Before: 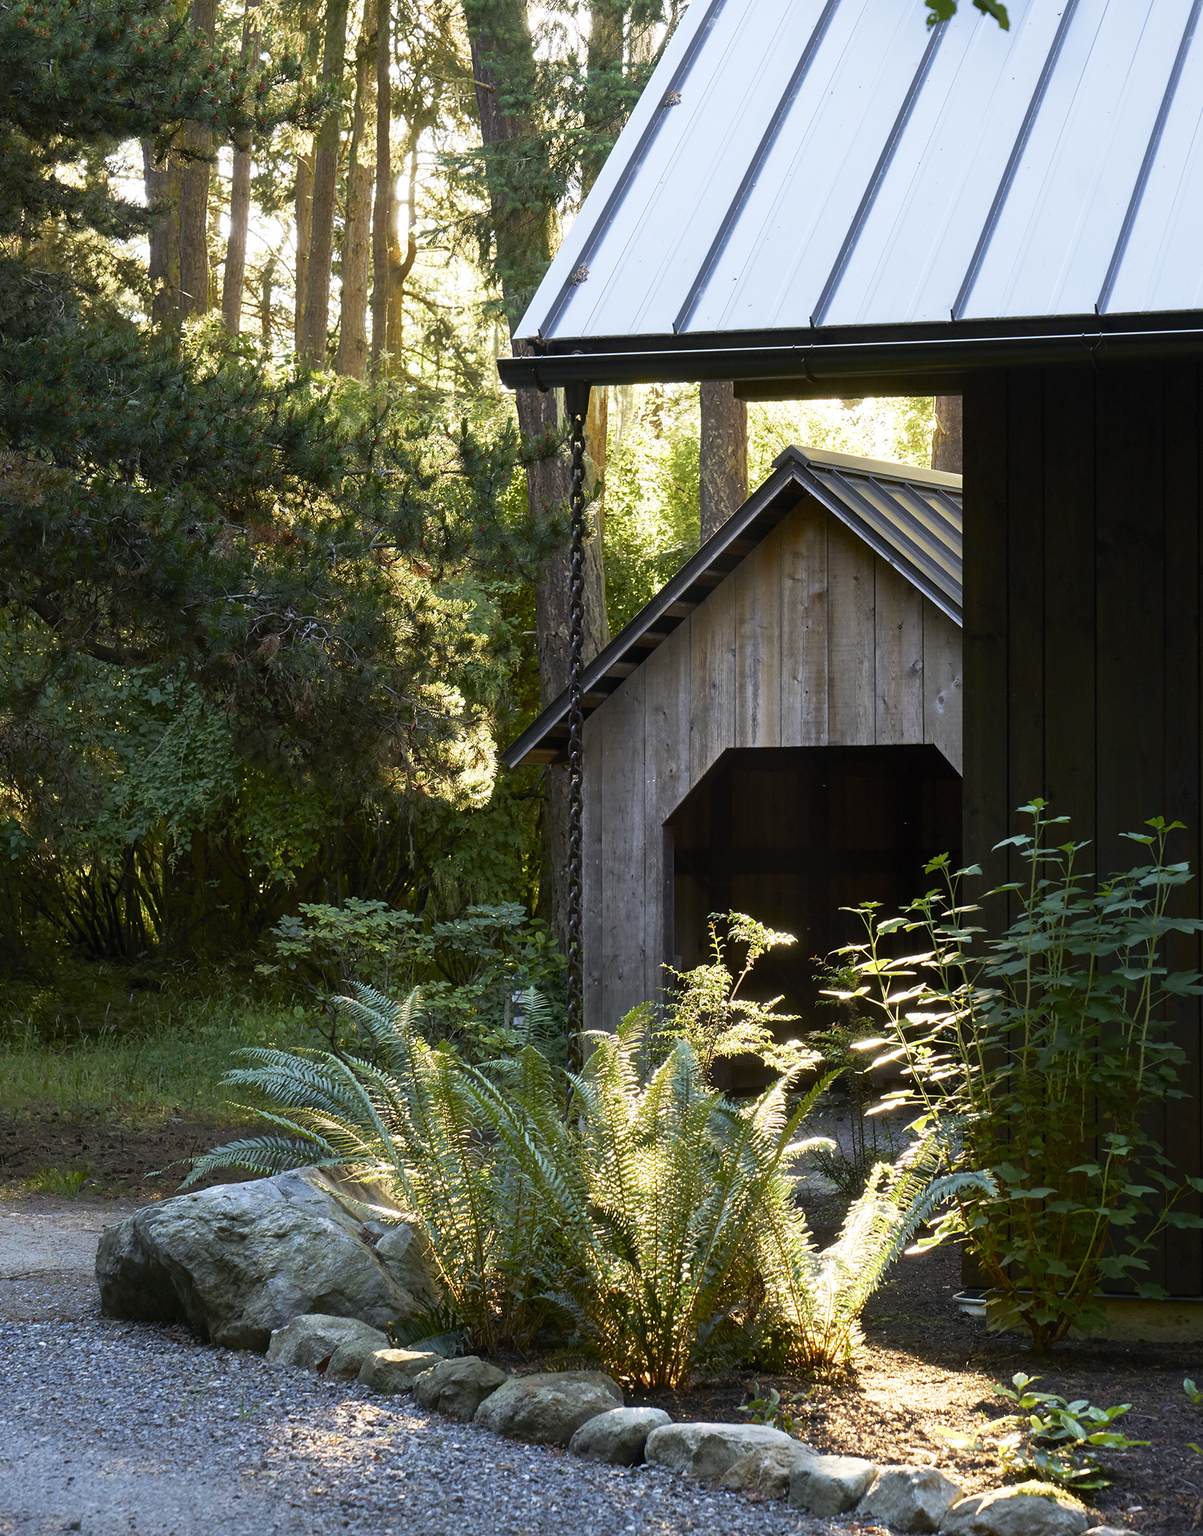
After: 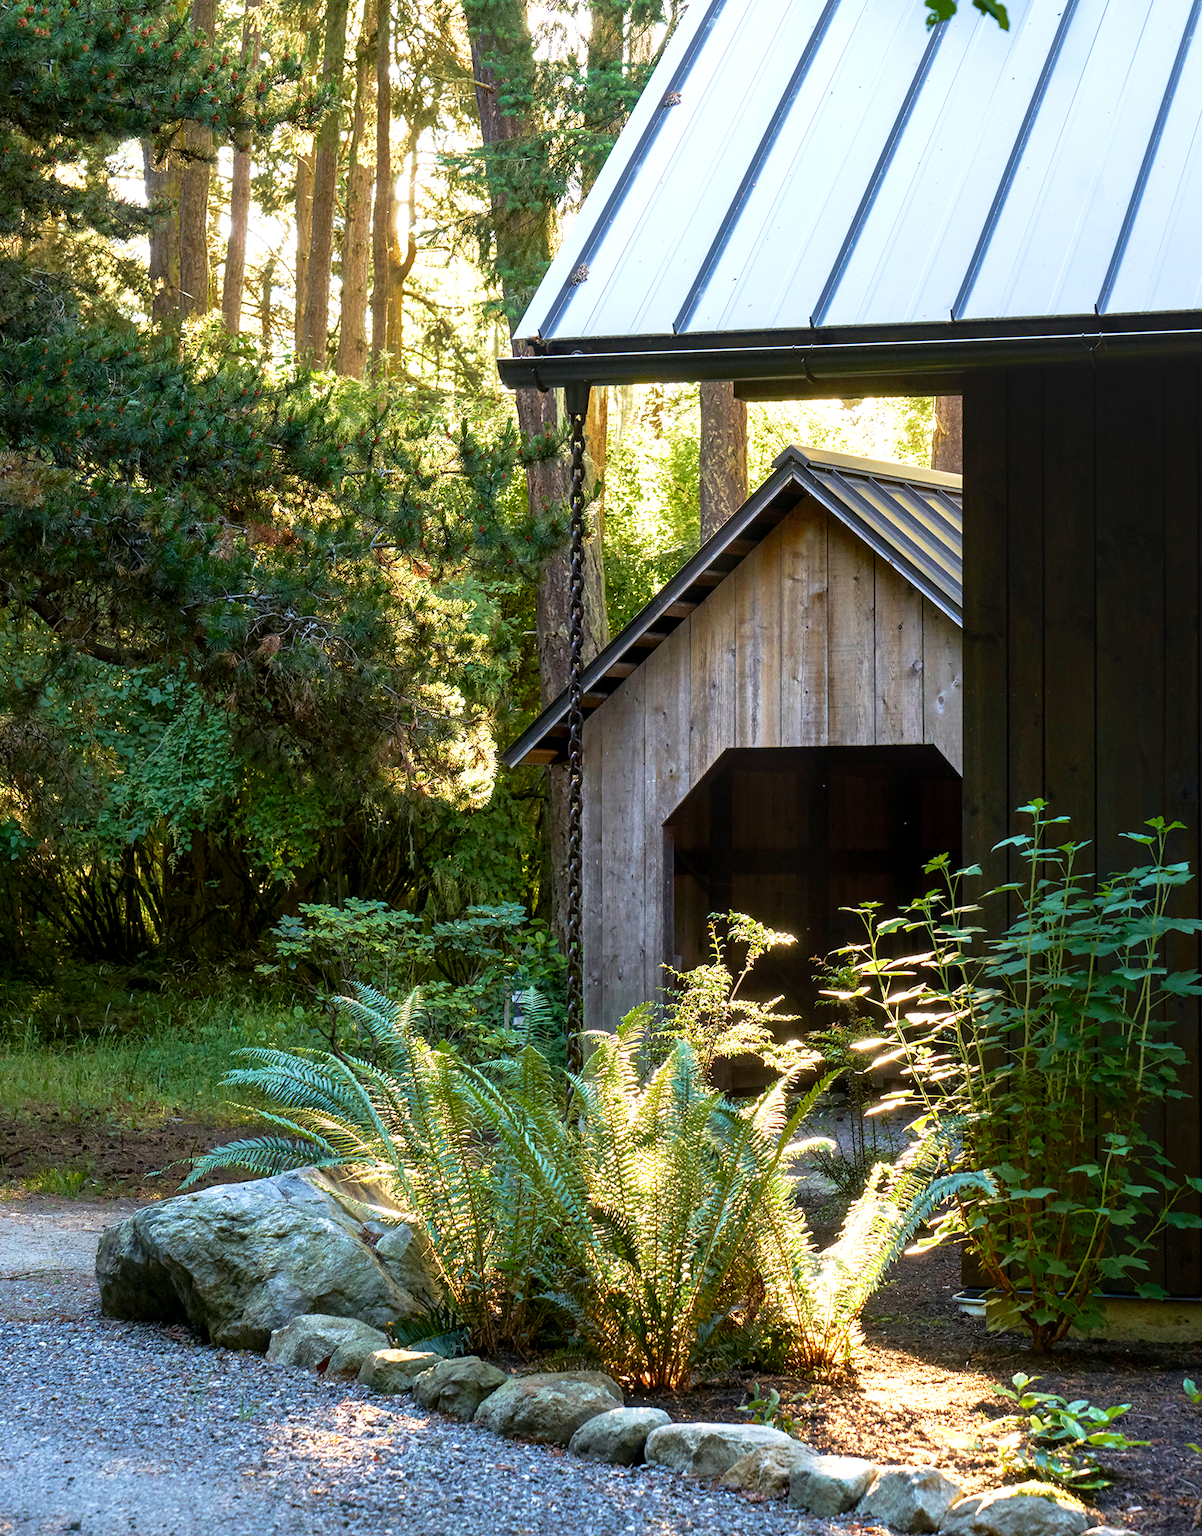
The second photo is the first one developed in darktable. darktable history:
levels: levels [0, 0.435, 0.917]
velvia: on, module defaults
local contrast: detail 130%
